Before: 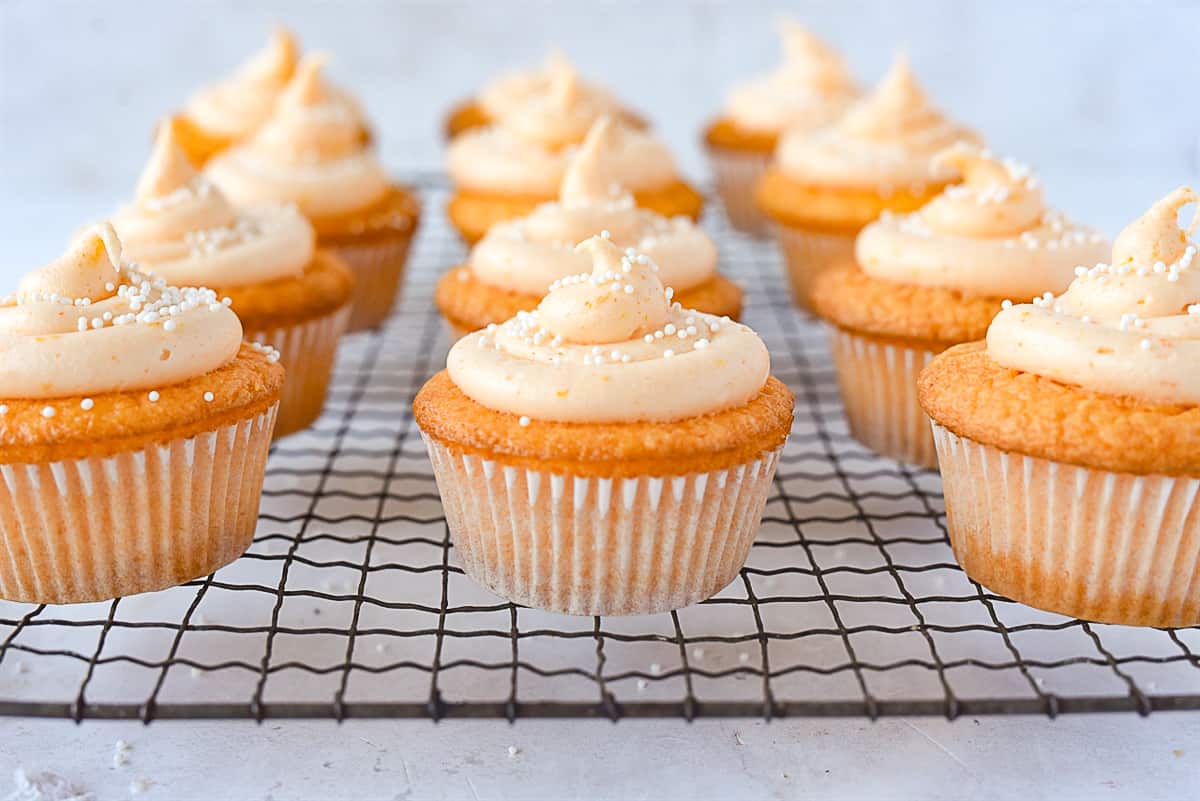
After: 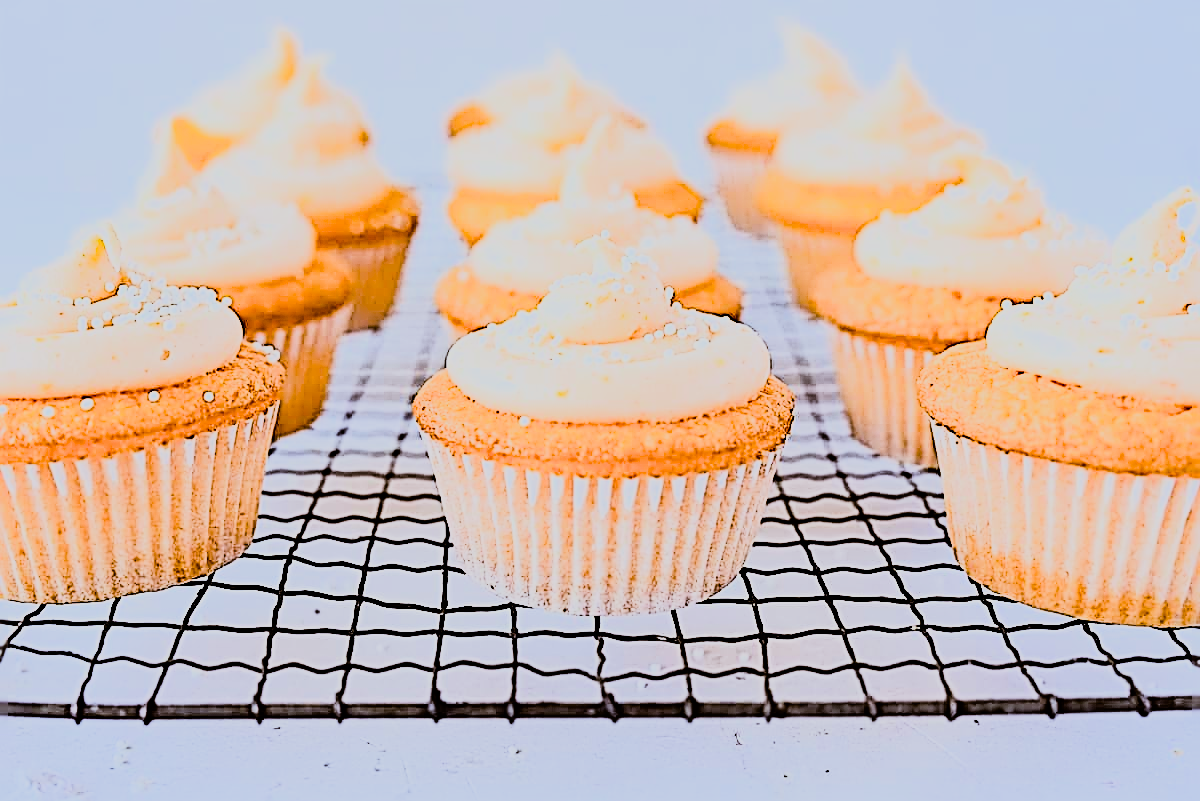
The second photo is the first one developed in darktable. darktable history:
white balance: red 0.967, blue 1.049
sharpen: radius 3.158, amount 1.731
filmic rgb: black relative exposure -7.65 EV, white relative exposure 4.56 EV, hardness 3.61, contrast 1.05
color balance: lift [1, 1.015, 1.004, 0.985], gamma [1, 0.958, 0.971, 1.042], gain [1, 0.956, 0.977, 1.044]
rgb curve: curves: ch0 [(0, 0) (0.21, 0.15) (0.24, 0.21) (0.5, 0.75) (0.75, 0.96) (0.89, 0.99) (1, 1)]; ch1 [(0, 0.02) (0.21, 0.13) (0.25, 0.2) (0.5, 0.67) (0.75, 0.9) (0.89, 0.97) (1, 1)]; ch2 [(0, 0.02) (0.21, 0.13) (0.25, 0.2) (0.5, 0.67) (0.75, 0.9) (0.89, 0.97) (1, 1)], compensate middle gray true
